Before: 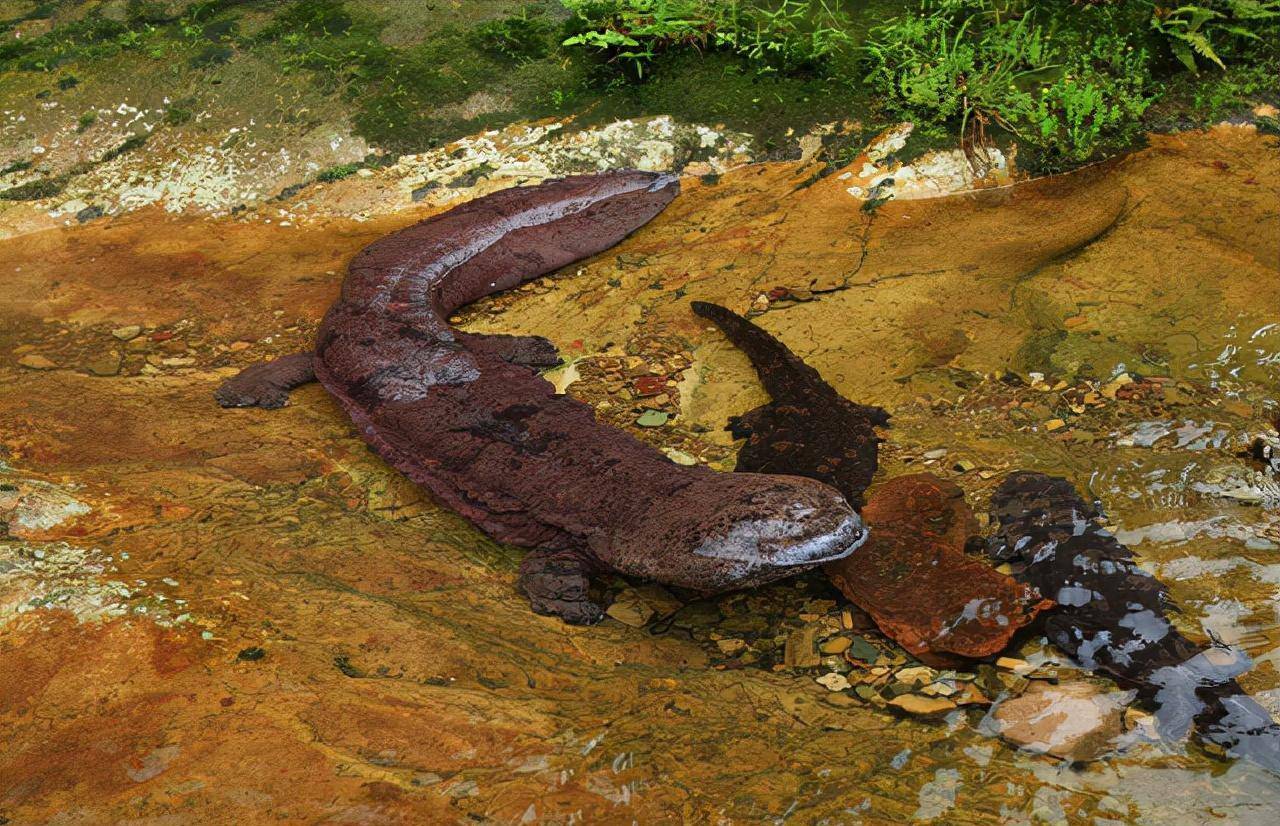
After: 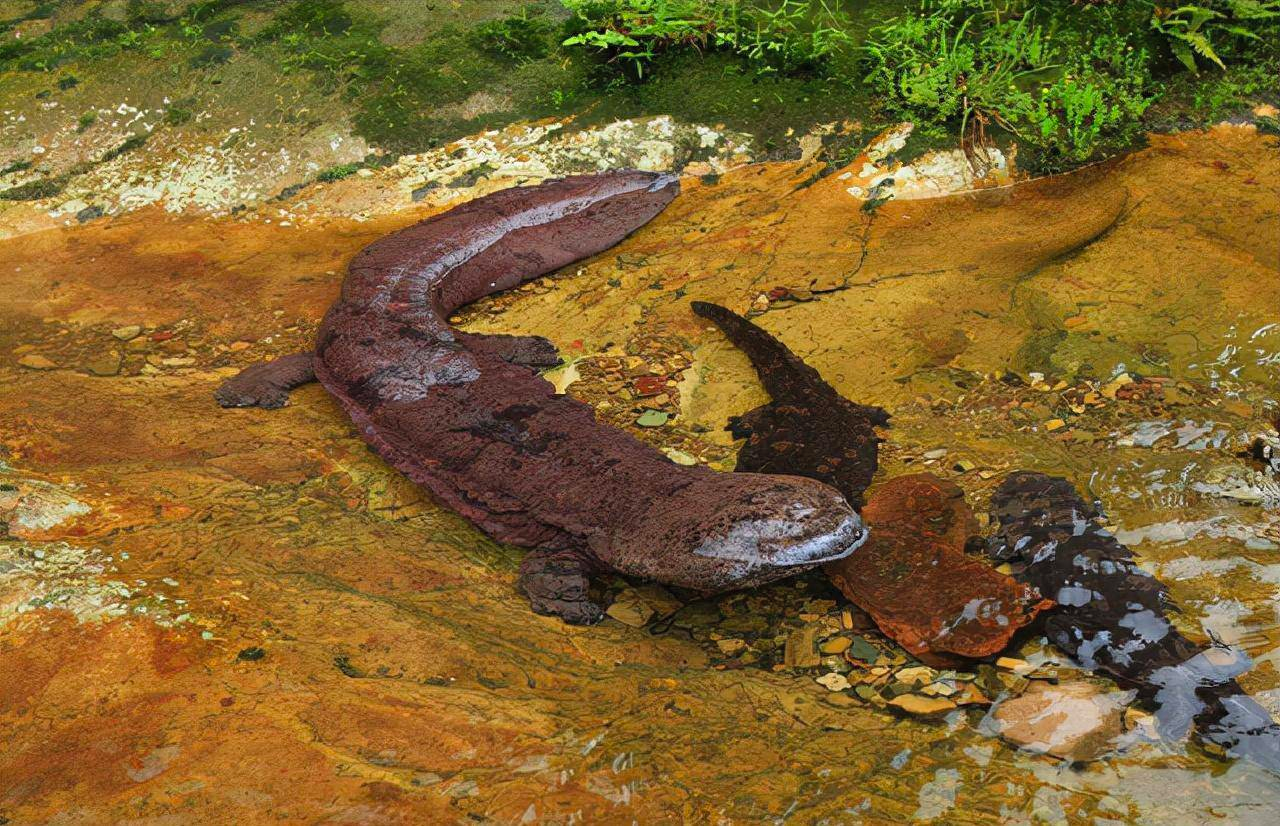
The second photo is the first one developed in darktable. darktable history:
contrast brightness saturation: contrast 0.03, brightness 0.061, saturation 0.123
